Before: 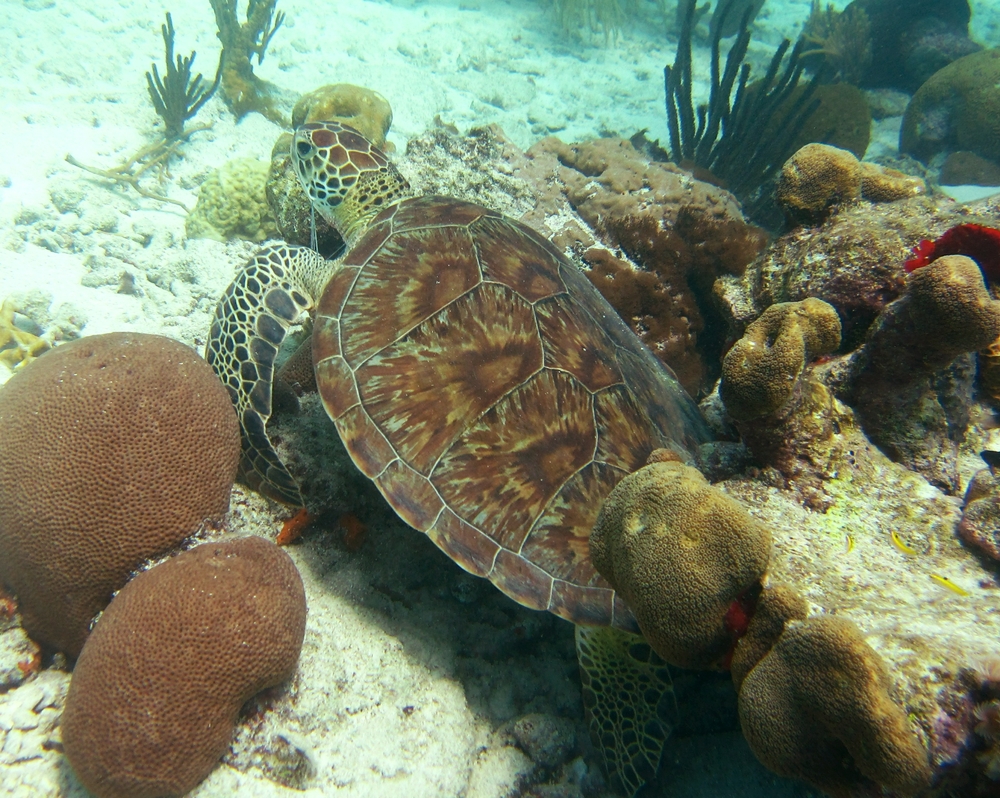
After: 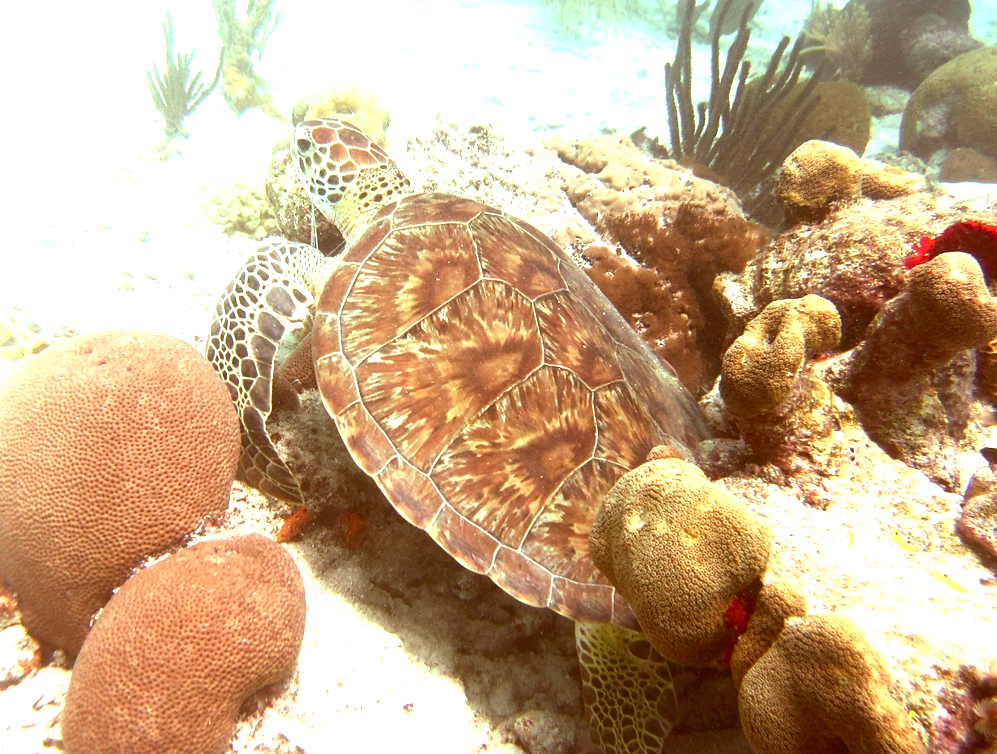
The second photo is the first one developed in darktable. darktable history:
crop: top 0.448%, right 0.264%, bottom 5.045%
exposure: black level correction 0.001, exposure 1.646 EV, compensate exposure bias true, compensate highlight preservation false
color correction: highlights a* 9.03, highlights b* 8.71, shadows a* 40, shadows b* 40, saturation 0.8
